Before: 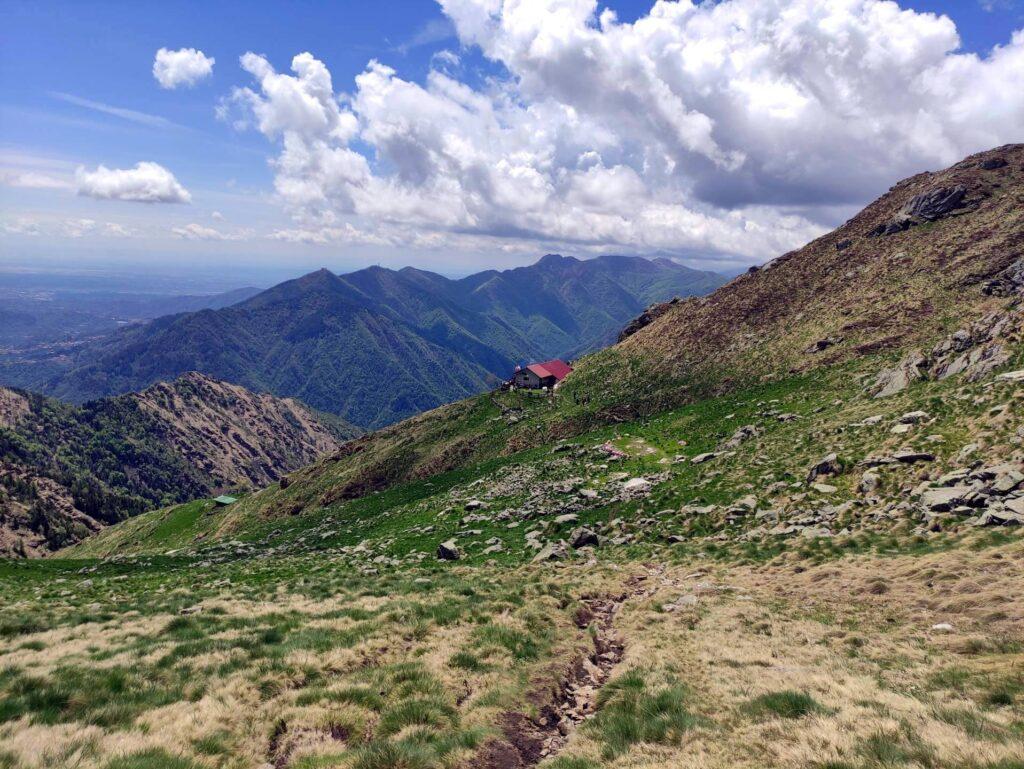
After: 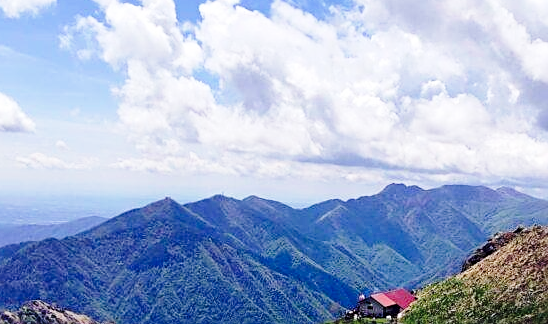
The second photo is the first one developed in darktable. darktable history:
sharpen: on, module defaults
base curve: curves: ch0 [(0, 0) (0.028, 0.03) (0.121, 0.232) (0.46, 0.748) (0.859, 0.968) (1, 1)], preserve colors none
crop: left 15.28%, top 9.281%, right 31.171%, bottom 48.473%
